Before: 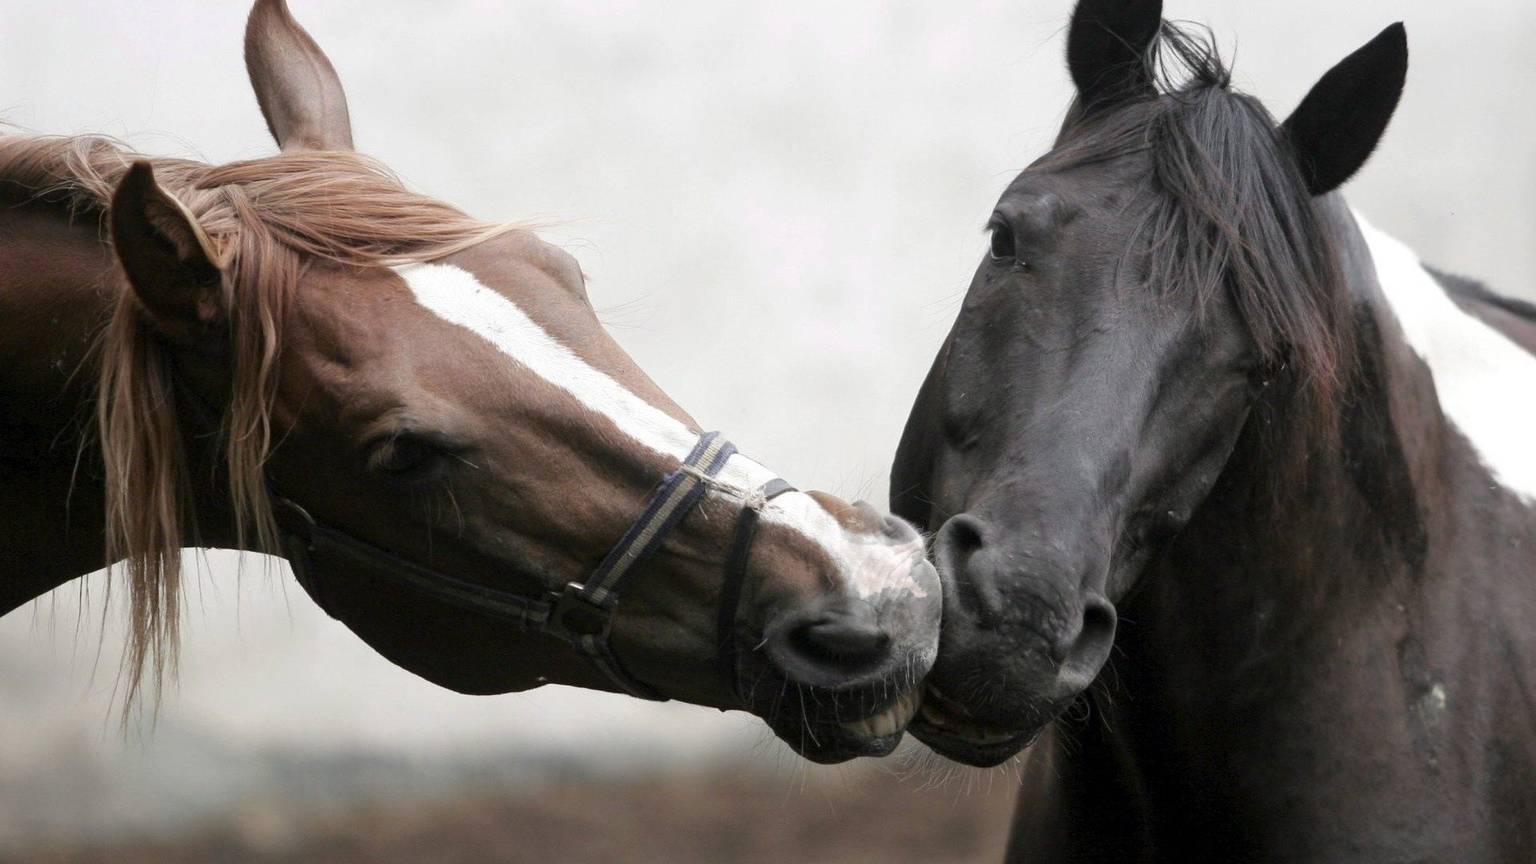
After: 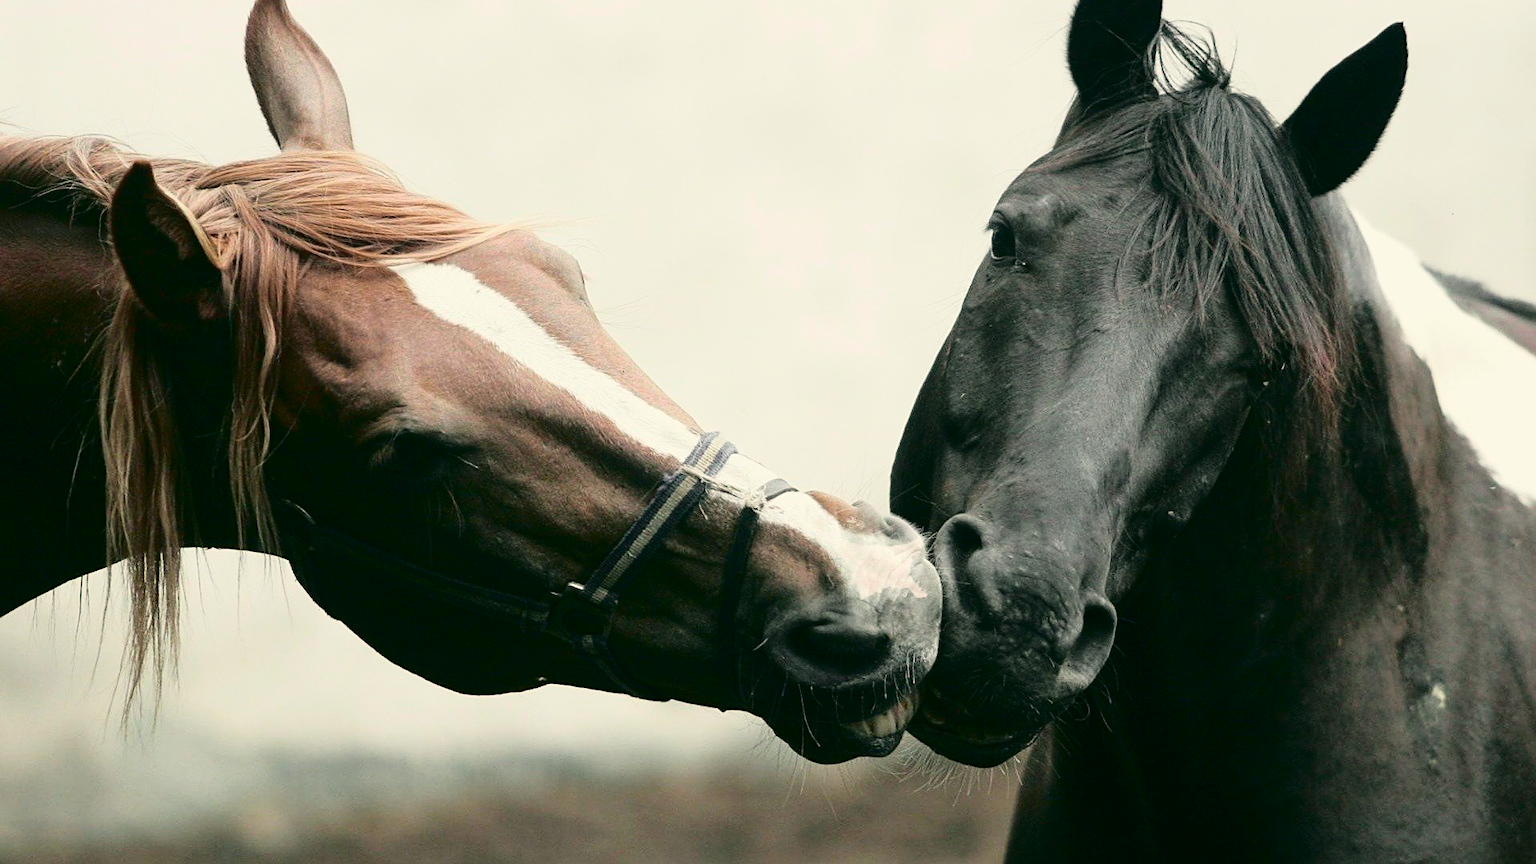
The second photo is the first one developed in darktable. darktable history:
color correction: highlights a* -0.333, highlights b* 9.62, shadows a* -8.85, shadows b* 1.16
exposure: exposure 0.135 EV, compensate highlight preservation false
tone curve: curves: ch0 [(0, 0.014) (0.17, 0.099) (0.398, 0.423) (0.728, 0.808) (0.877, 0.91) (0.99, 0.955)]; ch1 [(0, 0) (0.377, 0.325) (0.493, 0.491) (0.505, 0.504) (0.515, 0.515) (0.554, 0.575) (0.623, 0.643) (0.701, 0.718) (1, 1)]; ch2 [(0, 0) (0.423, 0.453) (0.481, 0.485) (0.501, 0.501) (0.531, 0.527) (0.586, 0.597) (0.663, 0.706) (0.717, 0.753) (1, 0.991)], color space Lab, independent channels, preserve colors none
sharpen: on, module defaults
